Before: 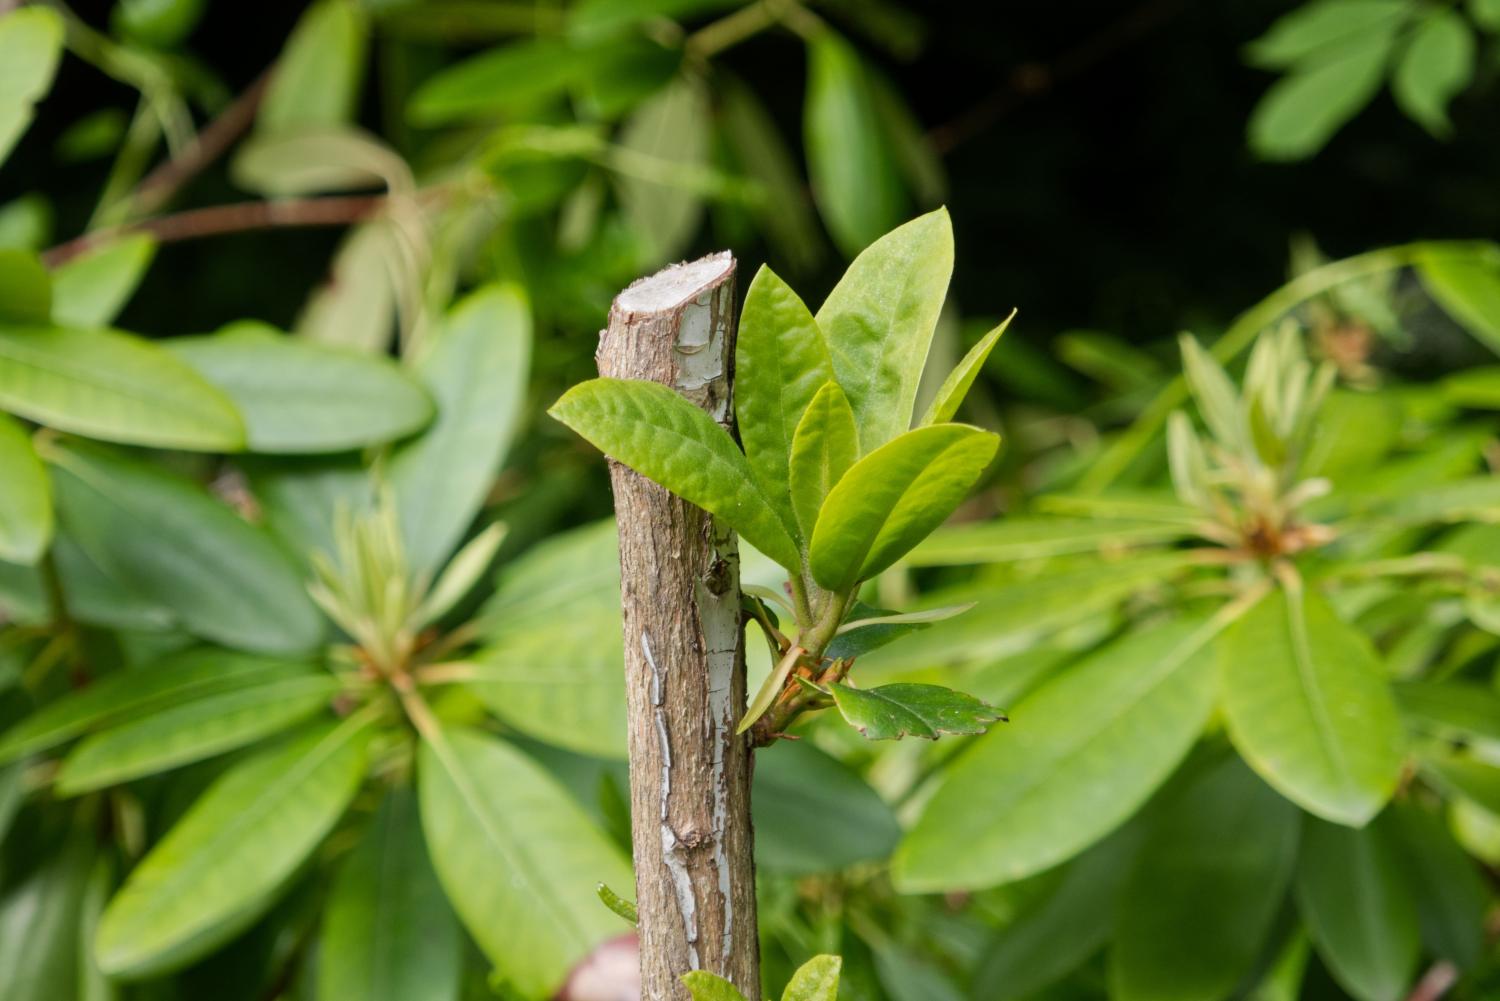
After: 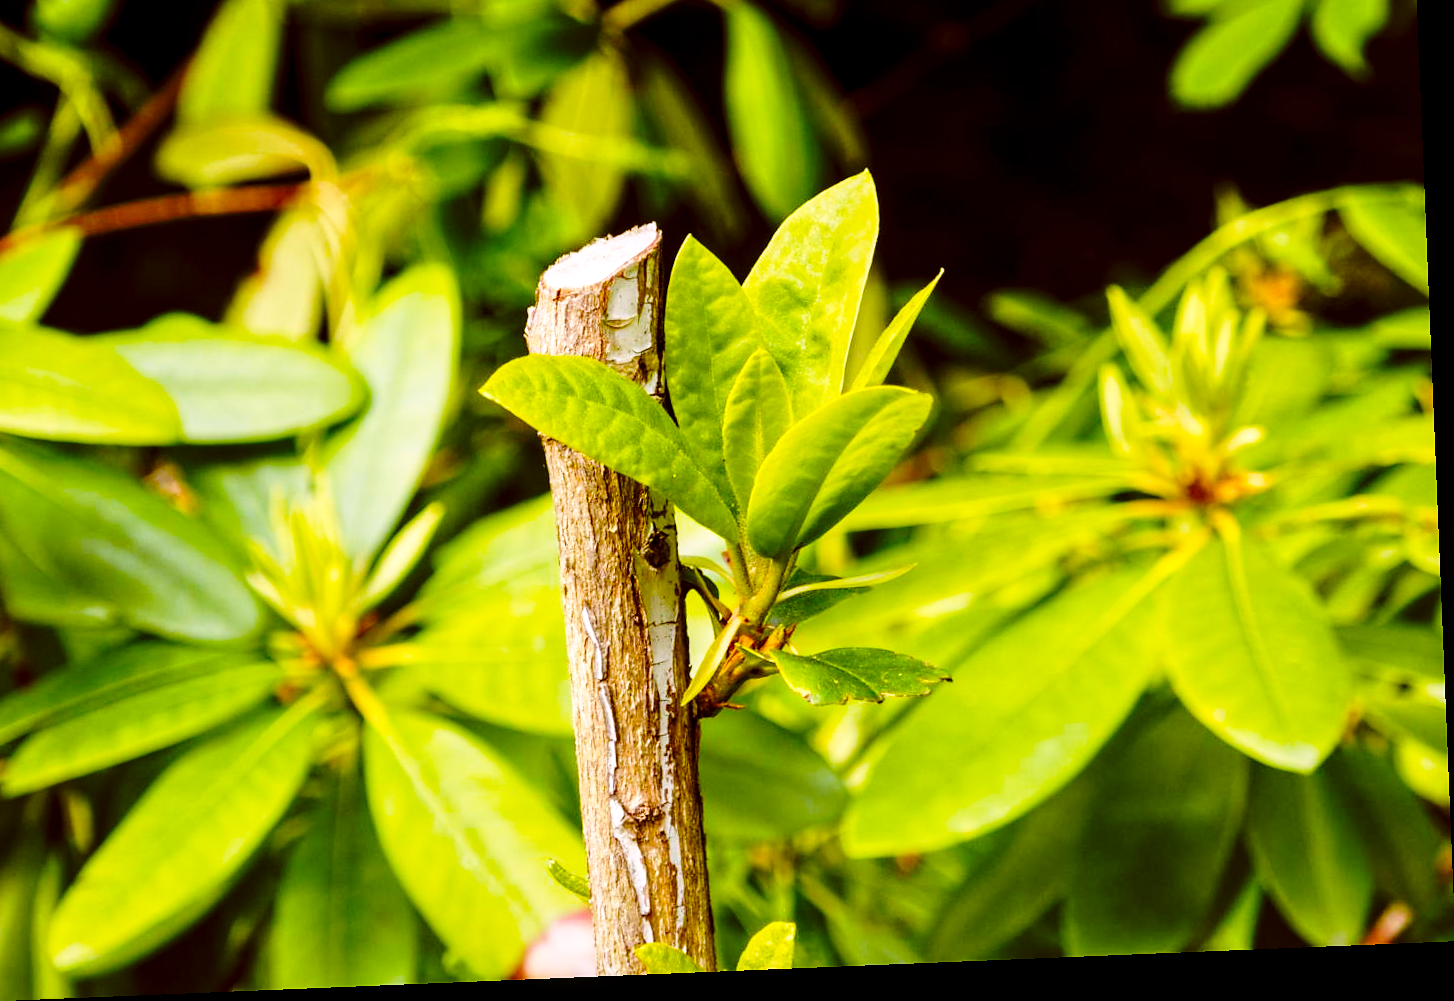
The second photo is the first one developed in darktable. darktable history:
color correction: highlights a* 2.97, highlights b* -1.33, shadows a* -0.056, shadows b* 2.36, saturation 0.981
sharpen: radius 1.445, amount 0.397, threshold 1.411
local contrast: highlights 89%, shadows 83%
crop and rotate: angle 2.36°, left 5.543%, top 5.684%
base curve: curves: ch0 [(0, 0) (0.04, 0.03) (0.133, 0.232) (0.448, 0.748) (0.843, 0.968) (1, 1)], preserve colors none
color balance rgb: shadows lift › chroma 0.906%, shadows lift › hue 115.48°, global offset › chroma 0.396%, global offset › hue 35.27°, perceptual saturation grading › global saturation 25.09%, global vibrance 33.524%
